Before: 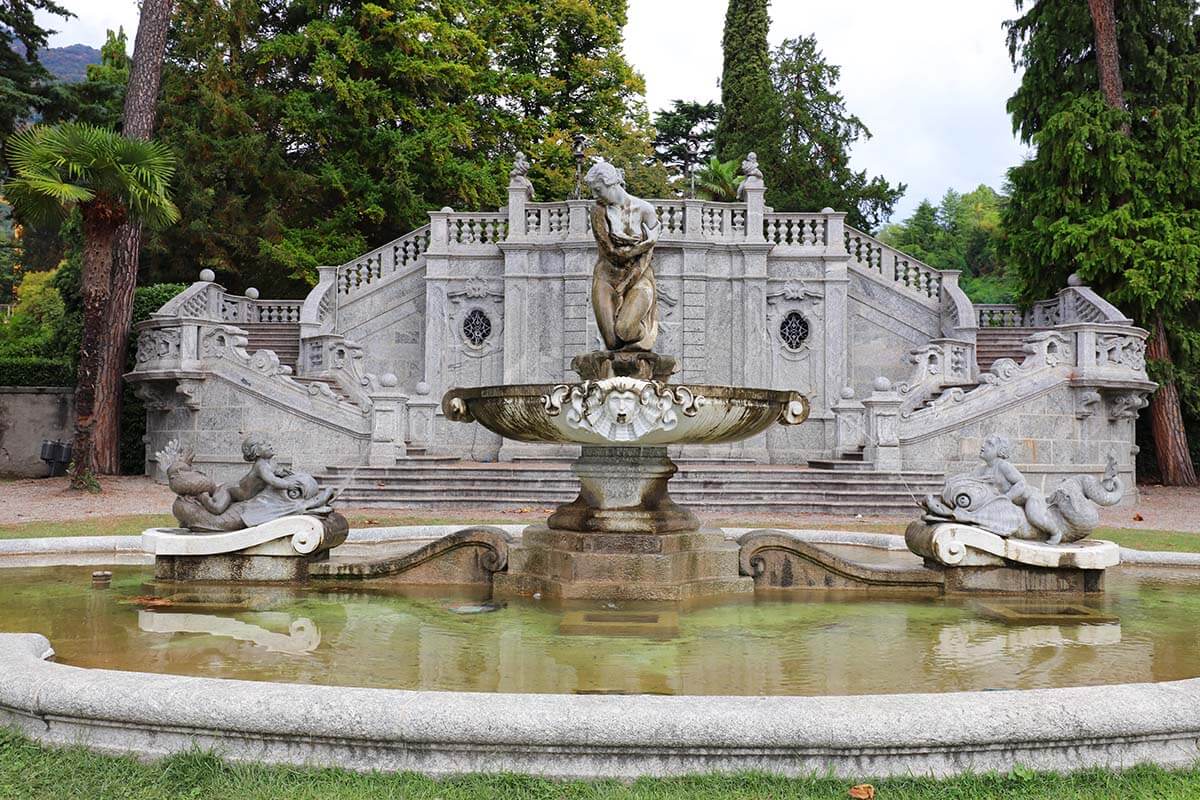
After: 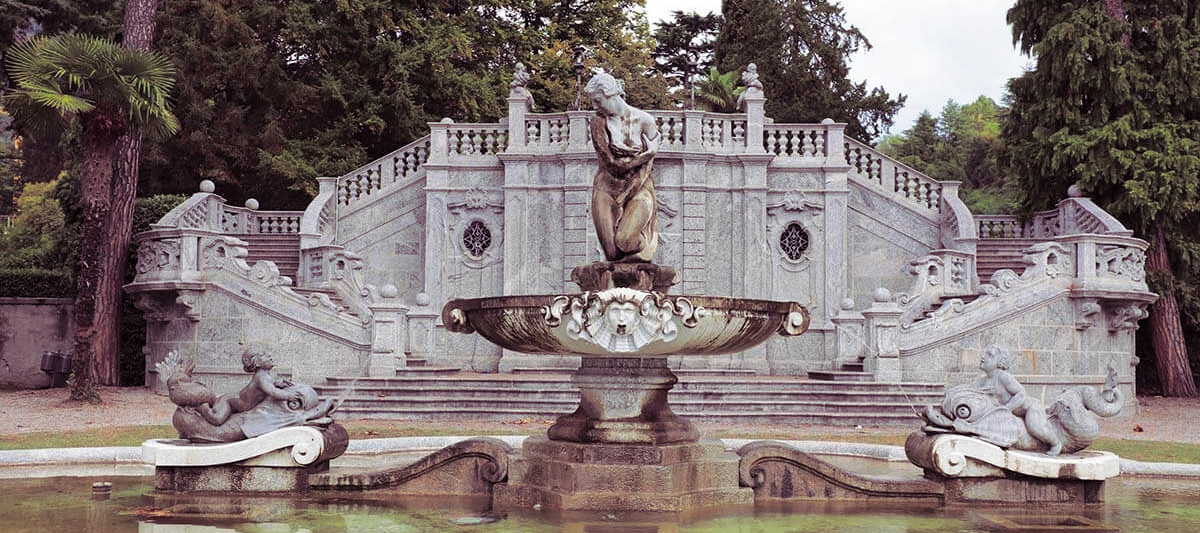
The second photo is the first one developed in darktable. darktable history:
split-toning: shadows › hue 316.8°, shadows › saturation 0.47, highlights › hue 201.6°, highlights › saturation 0, balance -41.97, compress 28.01%
crop: top 11.166%, bottom 22.168%
